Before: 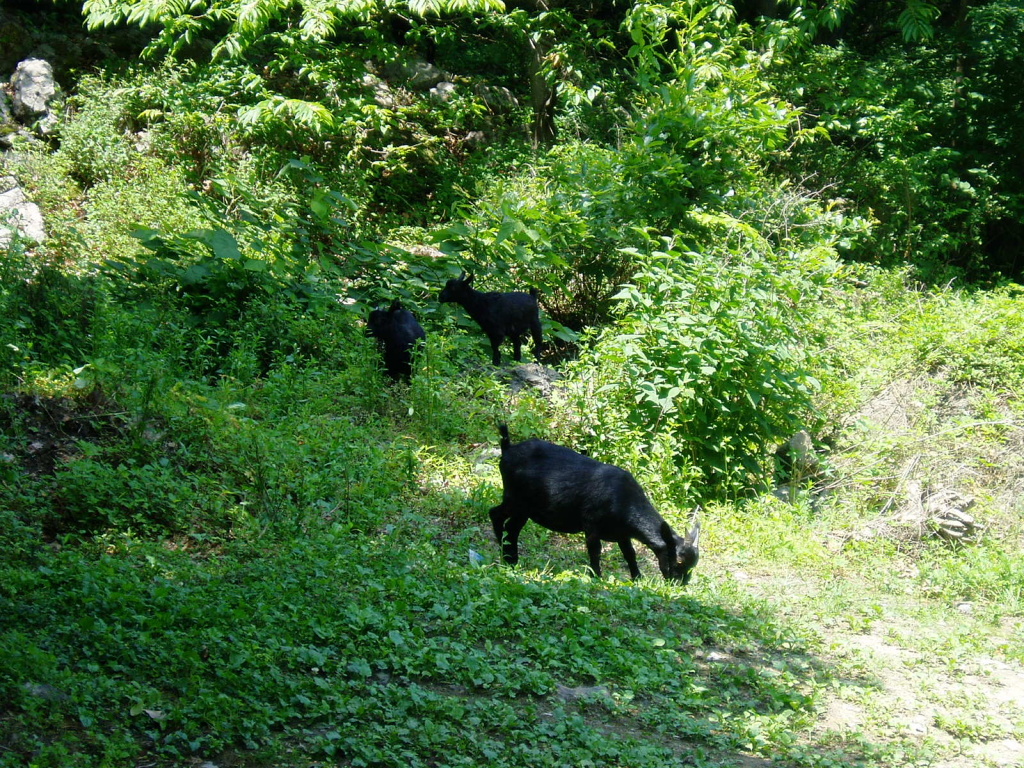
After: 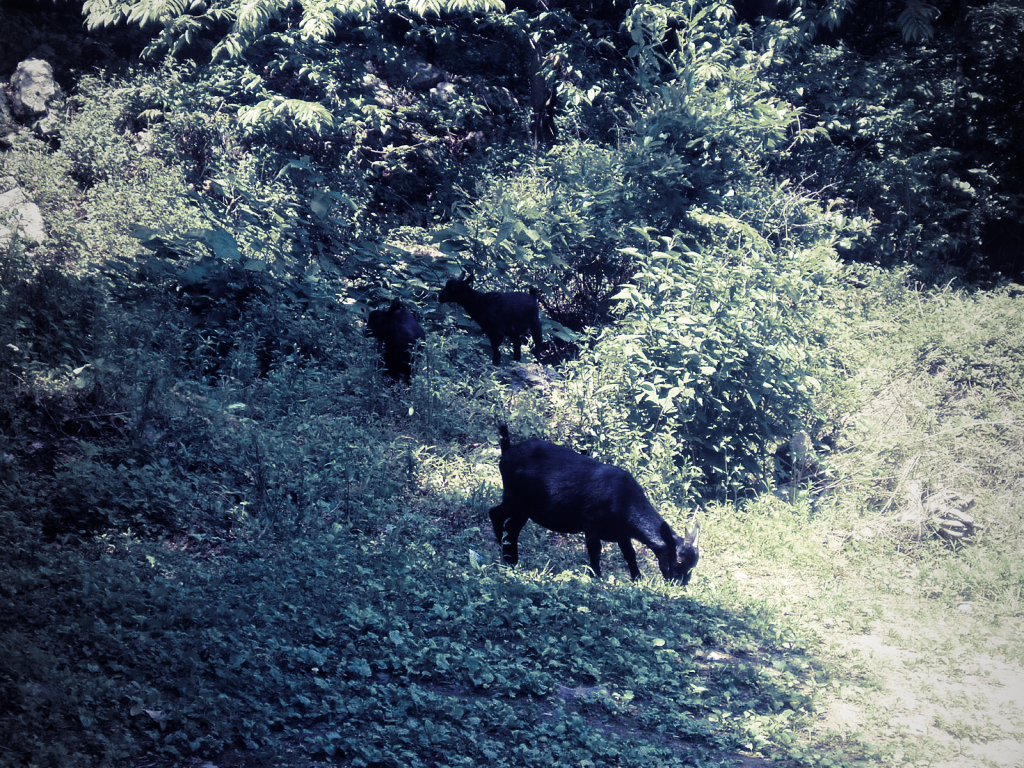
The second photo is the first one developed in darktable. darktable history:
vignetting #1: fall-off start 97%, fall-off radius 100%, width/height ratio 0.609, unbound false
bloom #2: size 23.29%, threshold 98.39%, strength 8.43%
velvia #2: strength 79.52%, mid-tones bias 0.956
lowlight vision #2: transition x [0, 0.2, 0.4, 0.6, 0.8, 1], transition y [0.885, 1.147, 0.665, 0.426, 0.396, 0.347]
monochrome #1: a 39.9, b -11.51, size 0.5
velvia #1: strength 67.07%, mid-tones bias 0.972
split-toning #1: shadows › hue 242.67°, shadows › saturation 0.733, highlights › hue 0°, highlights › saturation 0.874, balance -53.304, compress 23.79%
bloom #1: size 23.29%, threshold 98.39%, strength 8.43%
velvia: strength 67.07%, mid-tones bias 0.972
vignetting: fall-off start 97%, fall-off radius 100%, width/height ratio 0.609, unbound false
bloom: size 13.65%, threshold 98.39%, strength 4.82%
lowlight vision: transition x [0, 0.2, 0.4, 0.6, 0.8, 1], transition y [0.907, 0.966, 1.002, 0.609, 0.398, 0.347]
split-toning: shadows › hue 242.67°, shadows › saturation 0.733, highlights › hue 45.33°, highlights › saturation 0.667, balance -53.304, compress 21.15%
